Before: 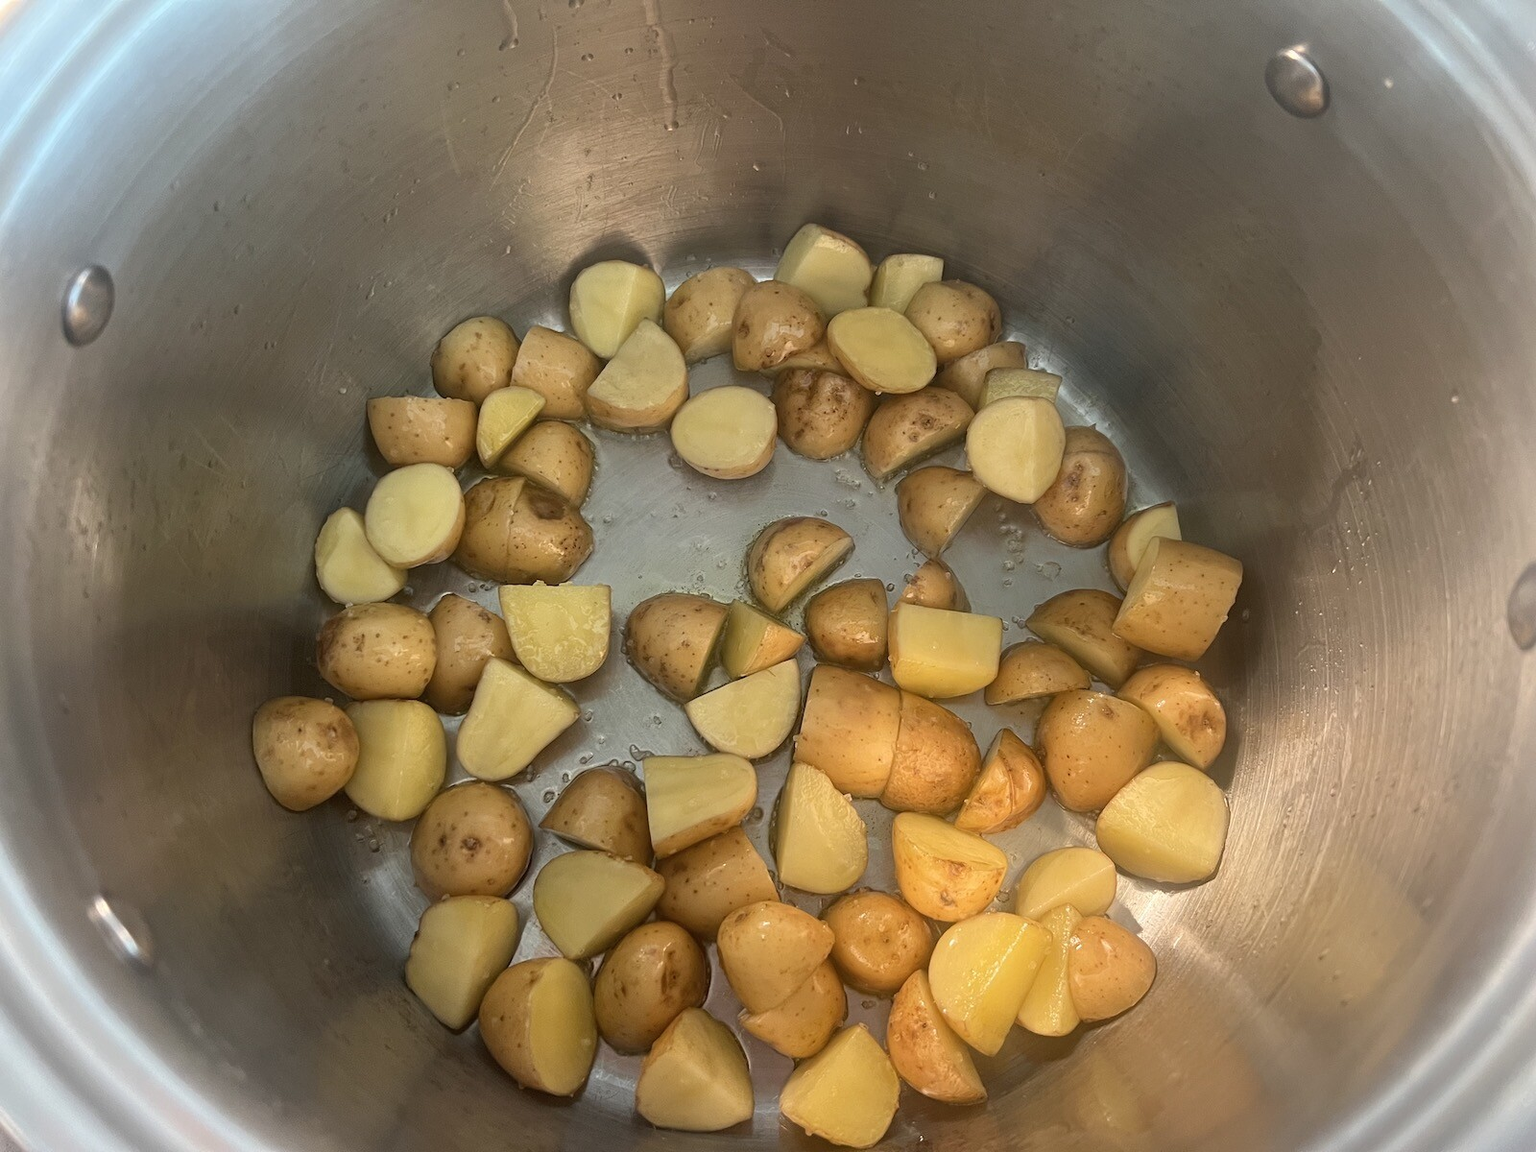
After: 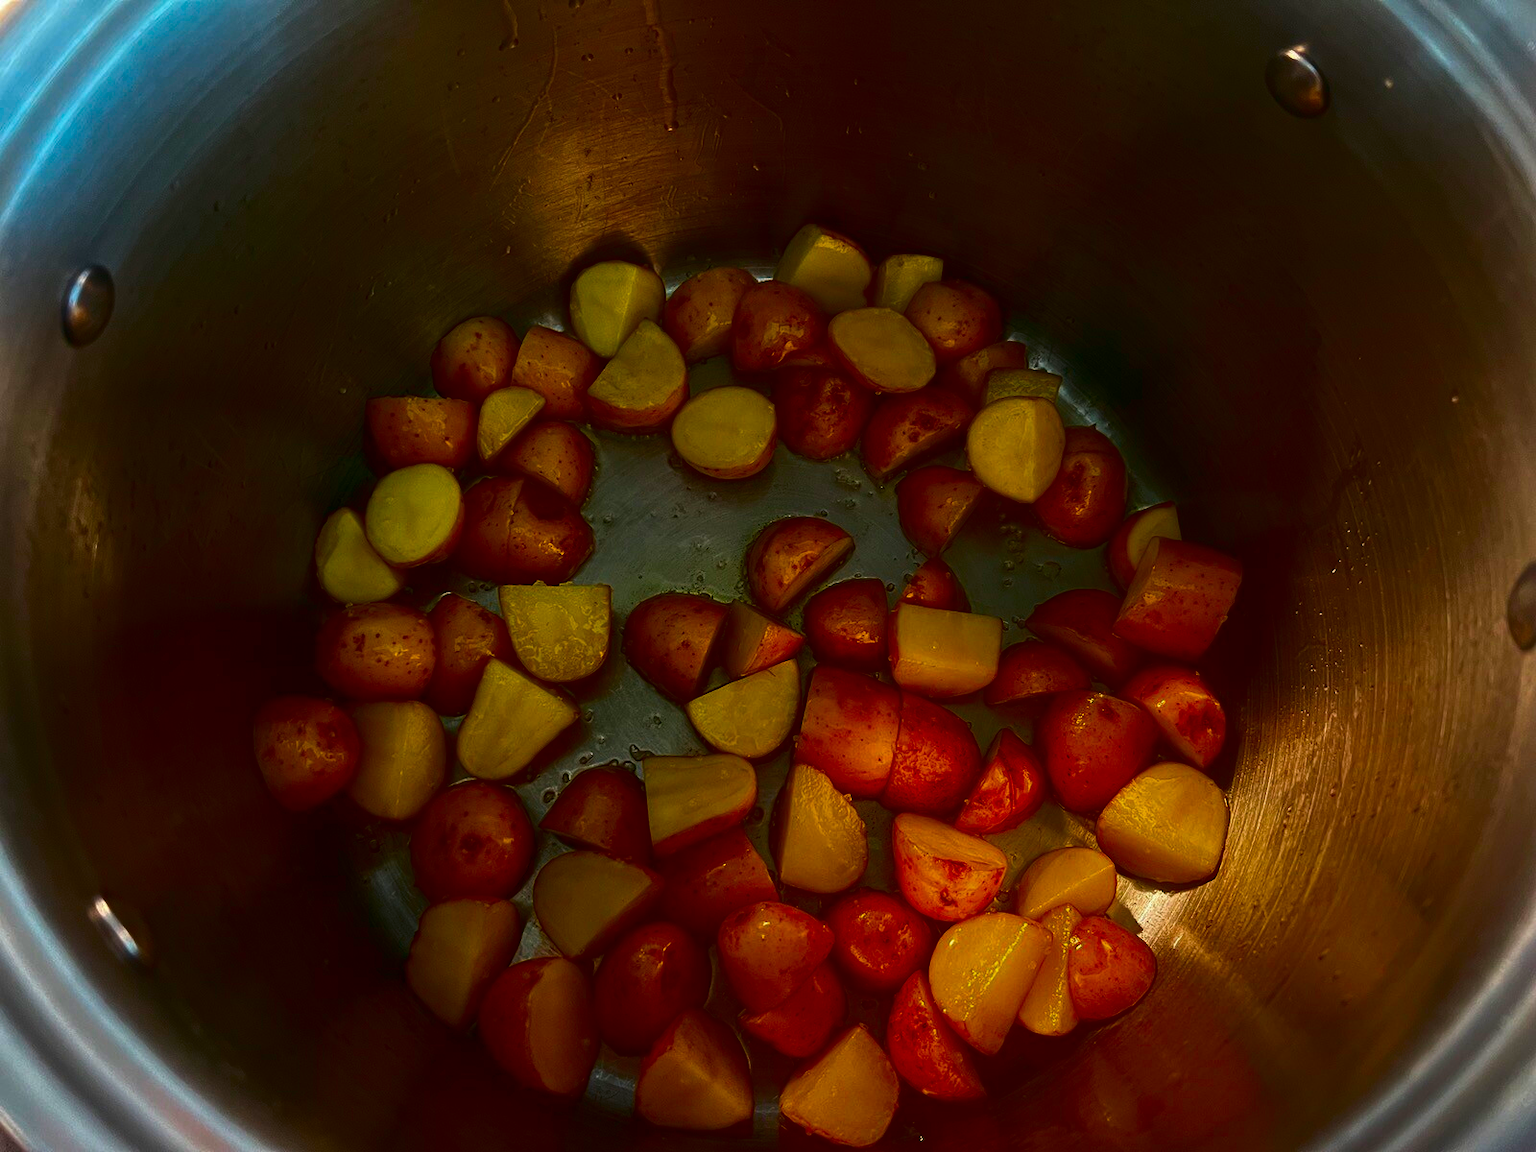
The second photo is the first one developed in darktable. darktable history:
contrast brightness saturation: brightness -0.983, saturation 0.988
